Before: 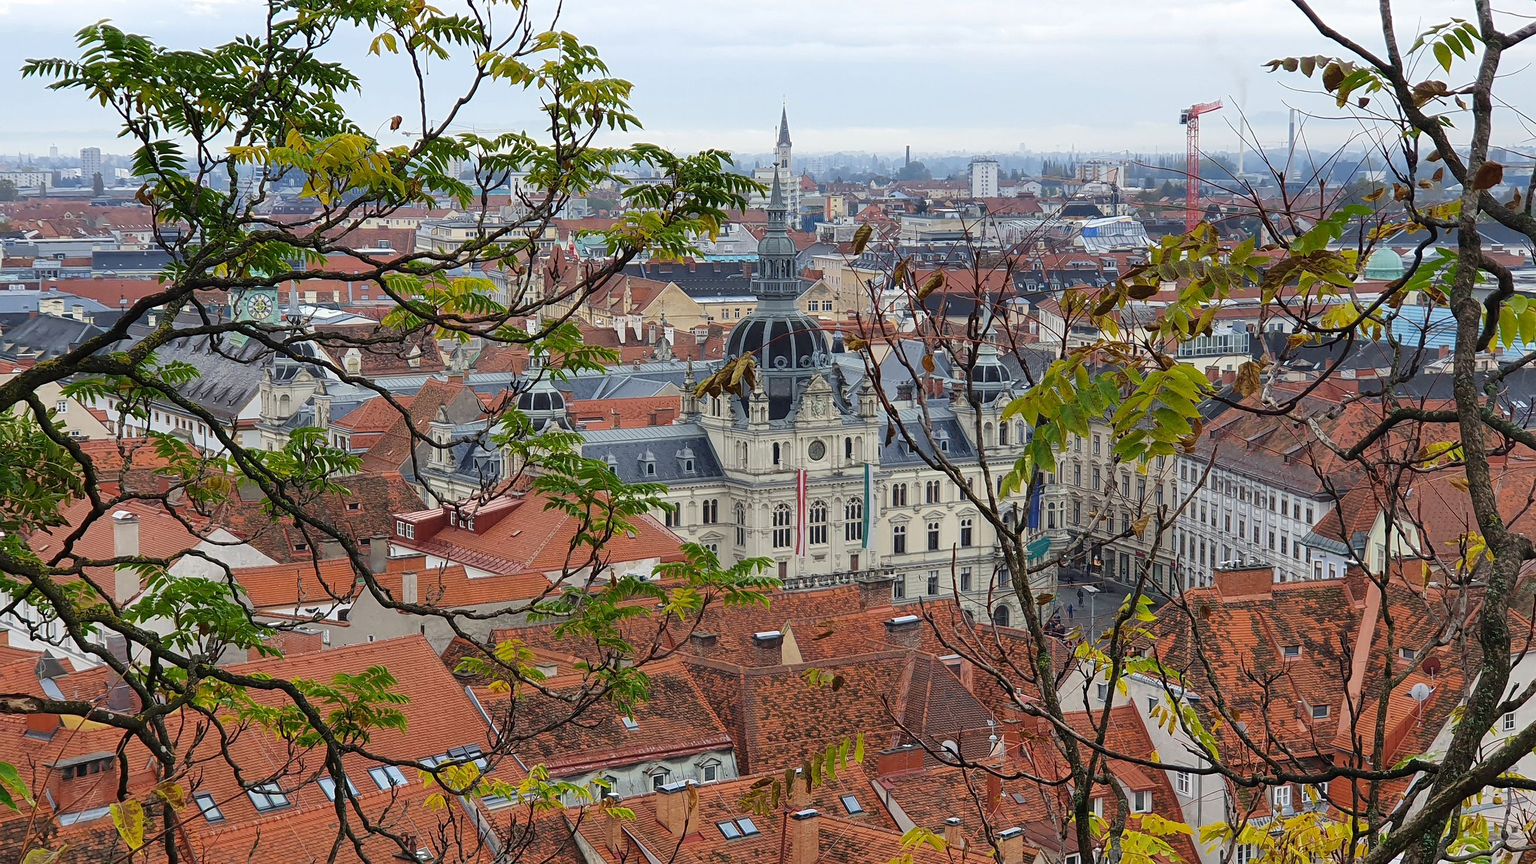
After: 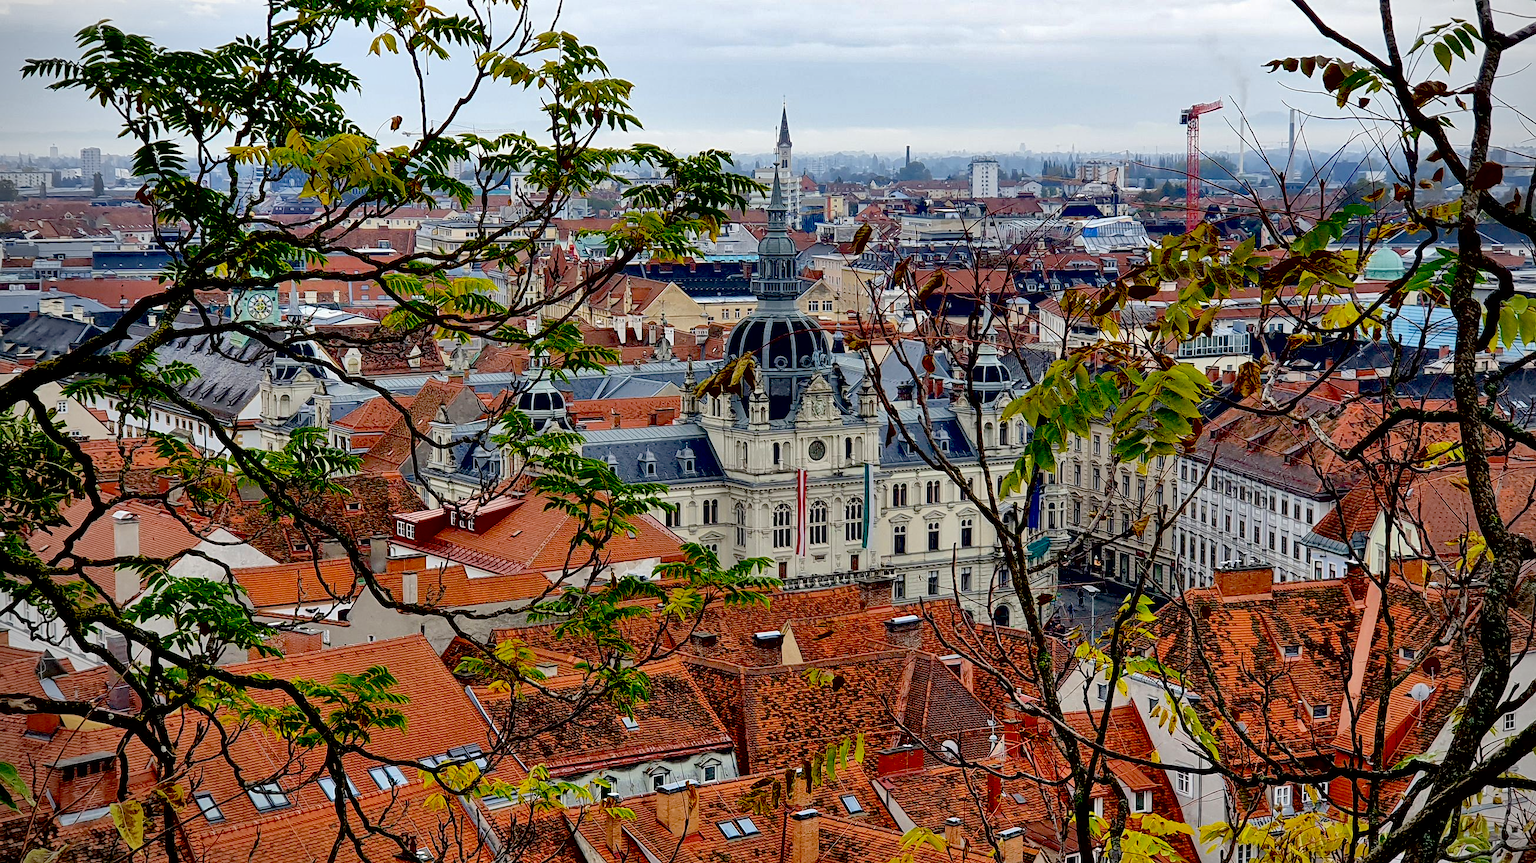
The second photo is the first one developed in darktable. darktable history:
exposure: black level correction 0.057, compensate exposure bias true, compensate highlight preservation false
shadows and highlights: soften with gaussian
vignetting: center (0.035, -0.091)
